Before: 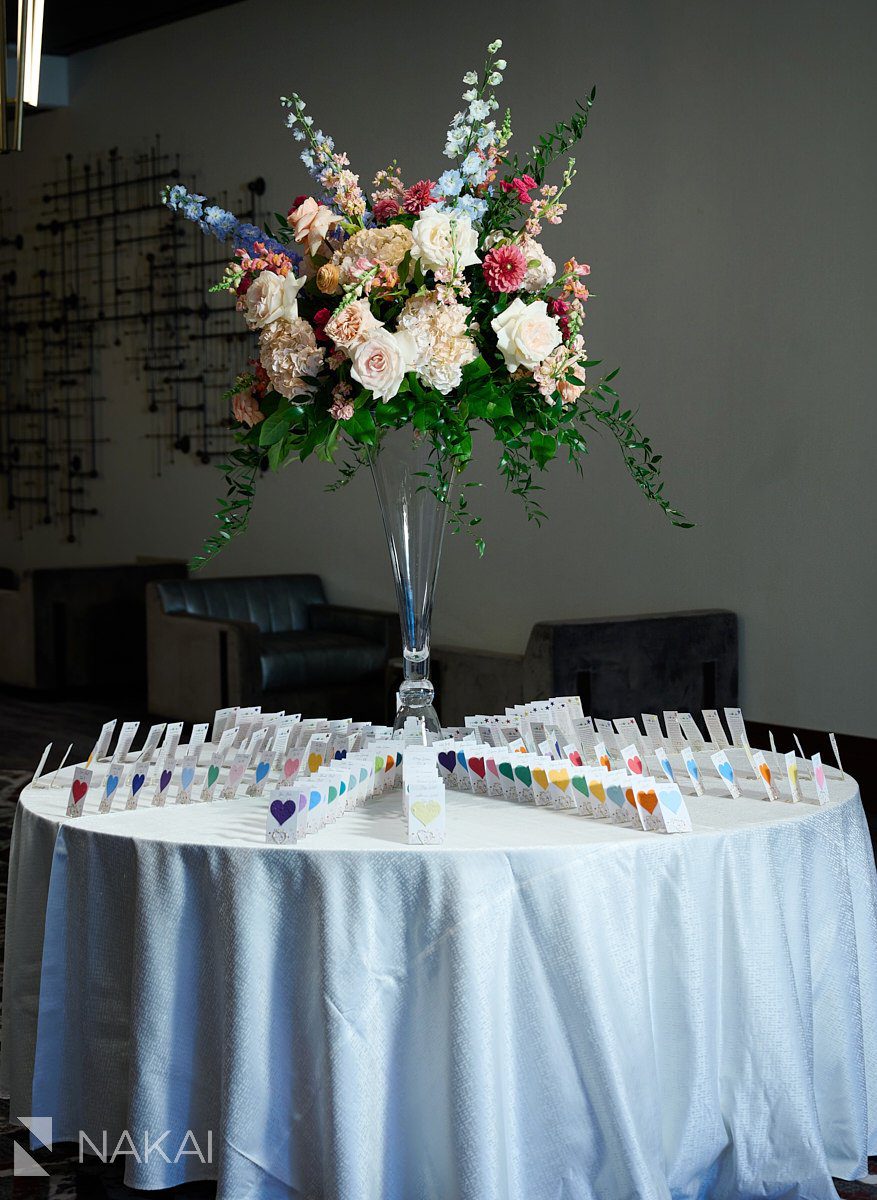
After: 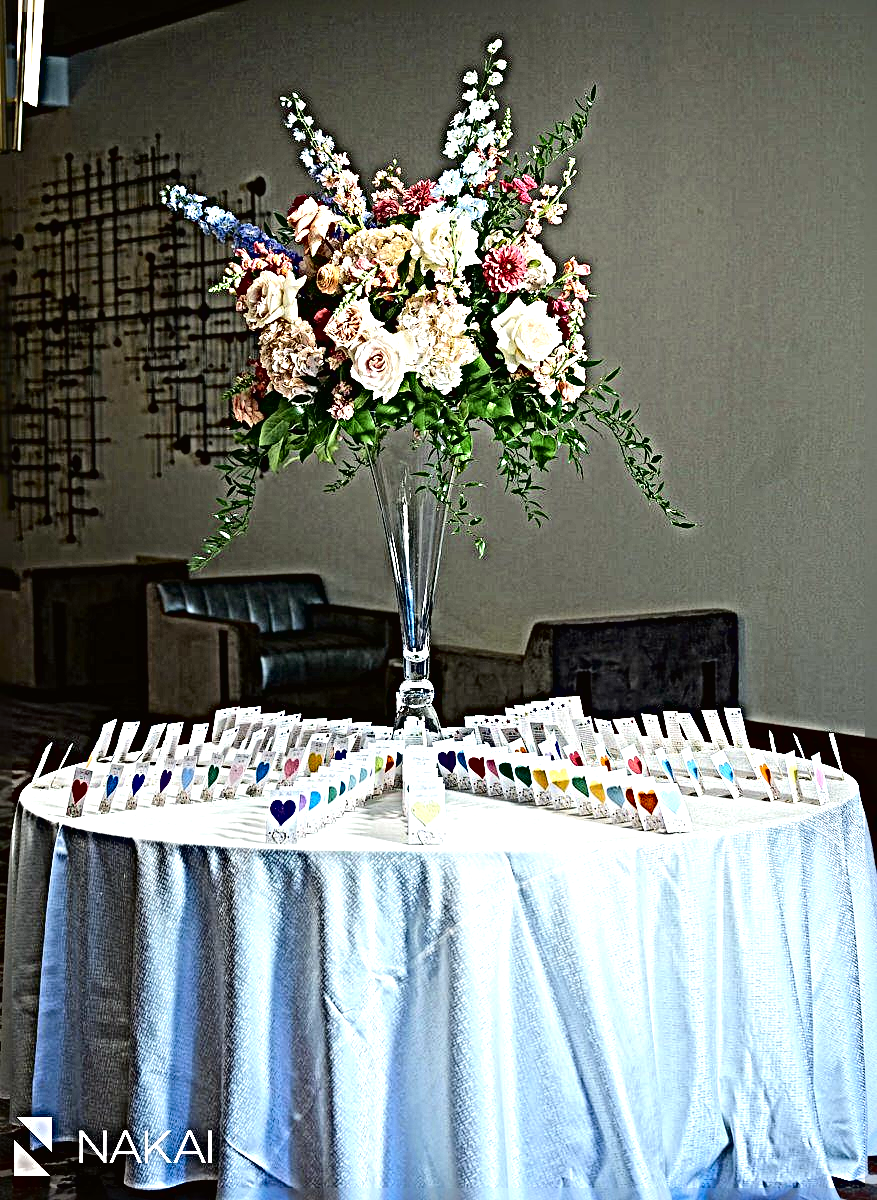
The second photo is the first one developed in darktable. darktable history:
exposure: exposure 0.657 EV, compensate highlight preservation false
sharpen: radius 6.3, amount 1.8, threshold 0
haze removal: compatibility mode true, adaptive false
tone curve: curves: ch0 [(0, 0.01) (0.052, 0.045) (0.136, 0.133) (0.29, 0.332) (0.453, 0.531) (0.676, 0.751) (0.89, 0.919) (1, 1)]; ch1 [(0, 0) (0.094, 0.081) (0.285, 0.299) (0.385, 0.403) (0.446, 0.443) (0.495, 0.496) (0.544, 0.552) (0.589, 0.612) (0.722, 0.728) (1, 1)]; ch2 [(0, 0) (0.257, 0.217) (0.43, 0.421) (0.498, 0.507) (0.531, 0.544) (0.56, 0.579) (0.625, 0.642) (1, 1)], color space Lab, independent channels, preserve colors none
